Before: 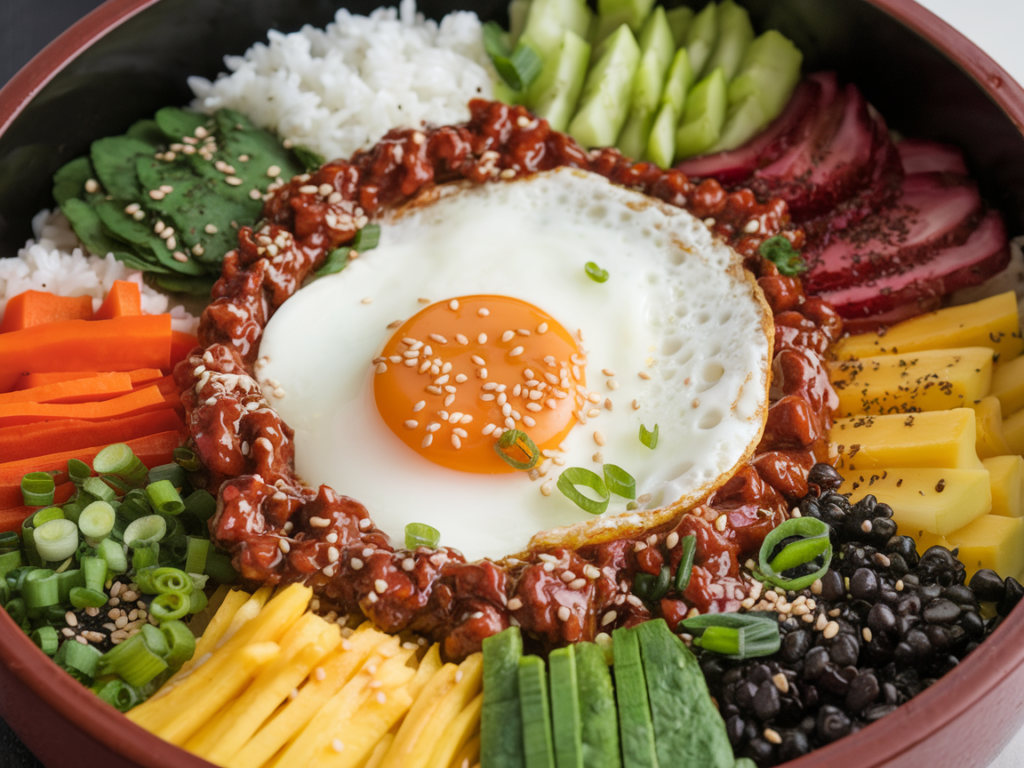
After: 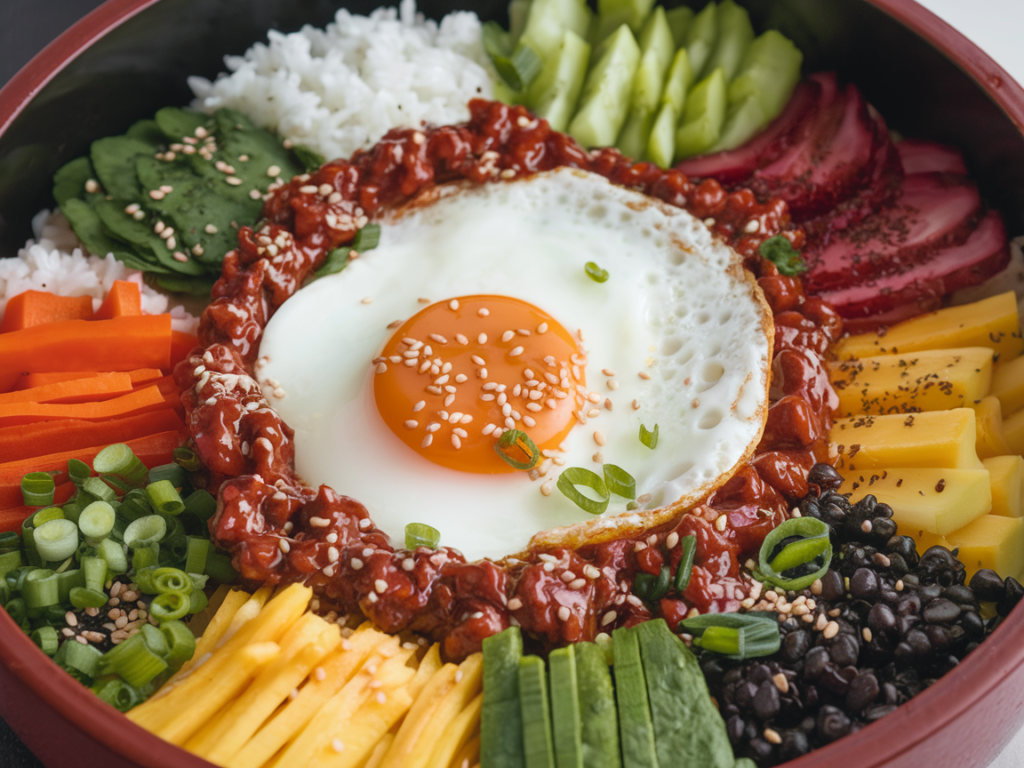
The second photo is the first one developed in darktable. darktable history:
tone curve: curves: ch0 [(0.001, 0.042) (0.128, 0.16) (0.452, 0.42) (0.603, 0.566) (0.754, 0.733) (1, 1)]; ch1 [(0, 0) (0.325, 0.327) (0.412, 0.441) (0.473, 0.466) (0.5, 0.499) (0.549, 0.558) (0.617, 0.625) (0.713, 0.7) (1, 1)]; ch2 [(0, 0) (0.386, 0.397) (0.445, 0.47) (0.505, 0.498) (0.529, 0.524) (0.574, 0.569) (0.652, 0.641) (1, 1)], color space Lab, independent channels, preserve colors none
